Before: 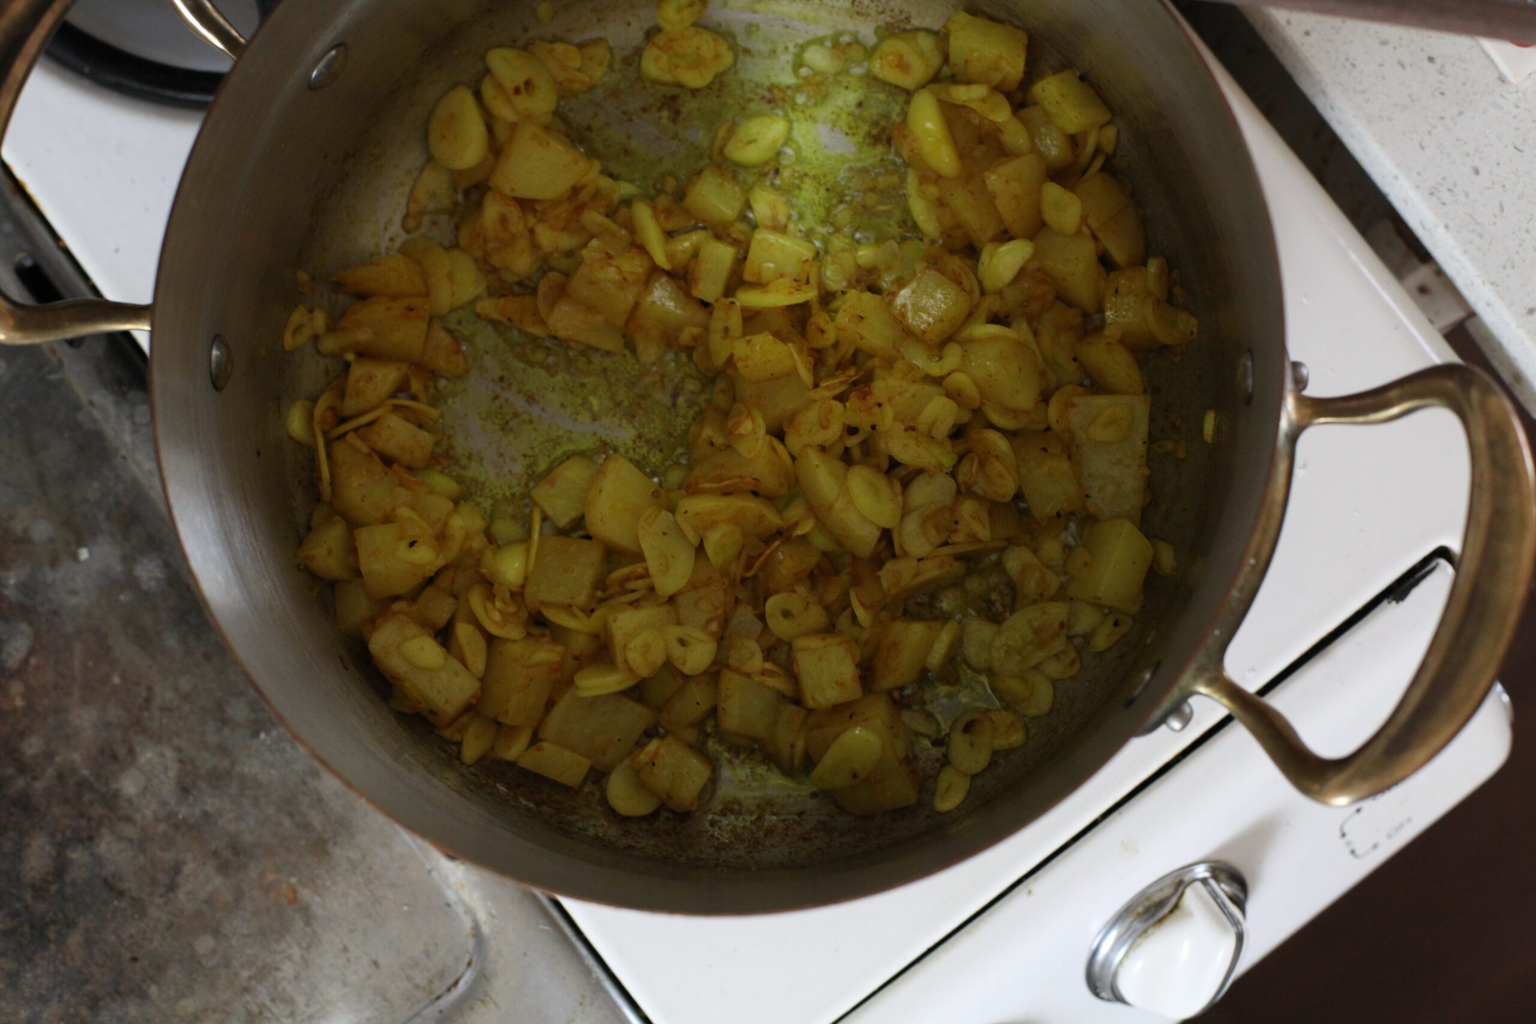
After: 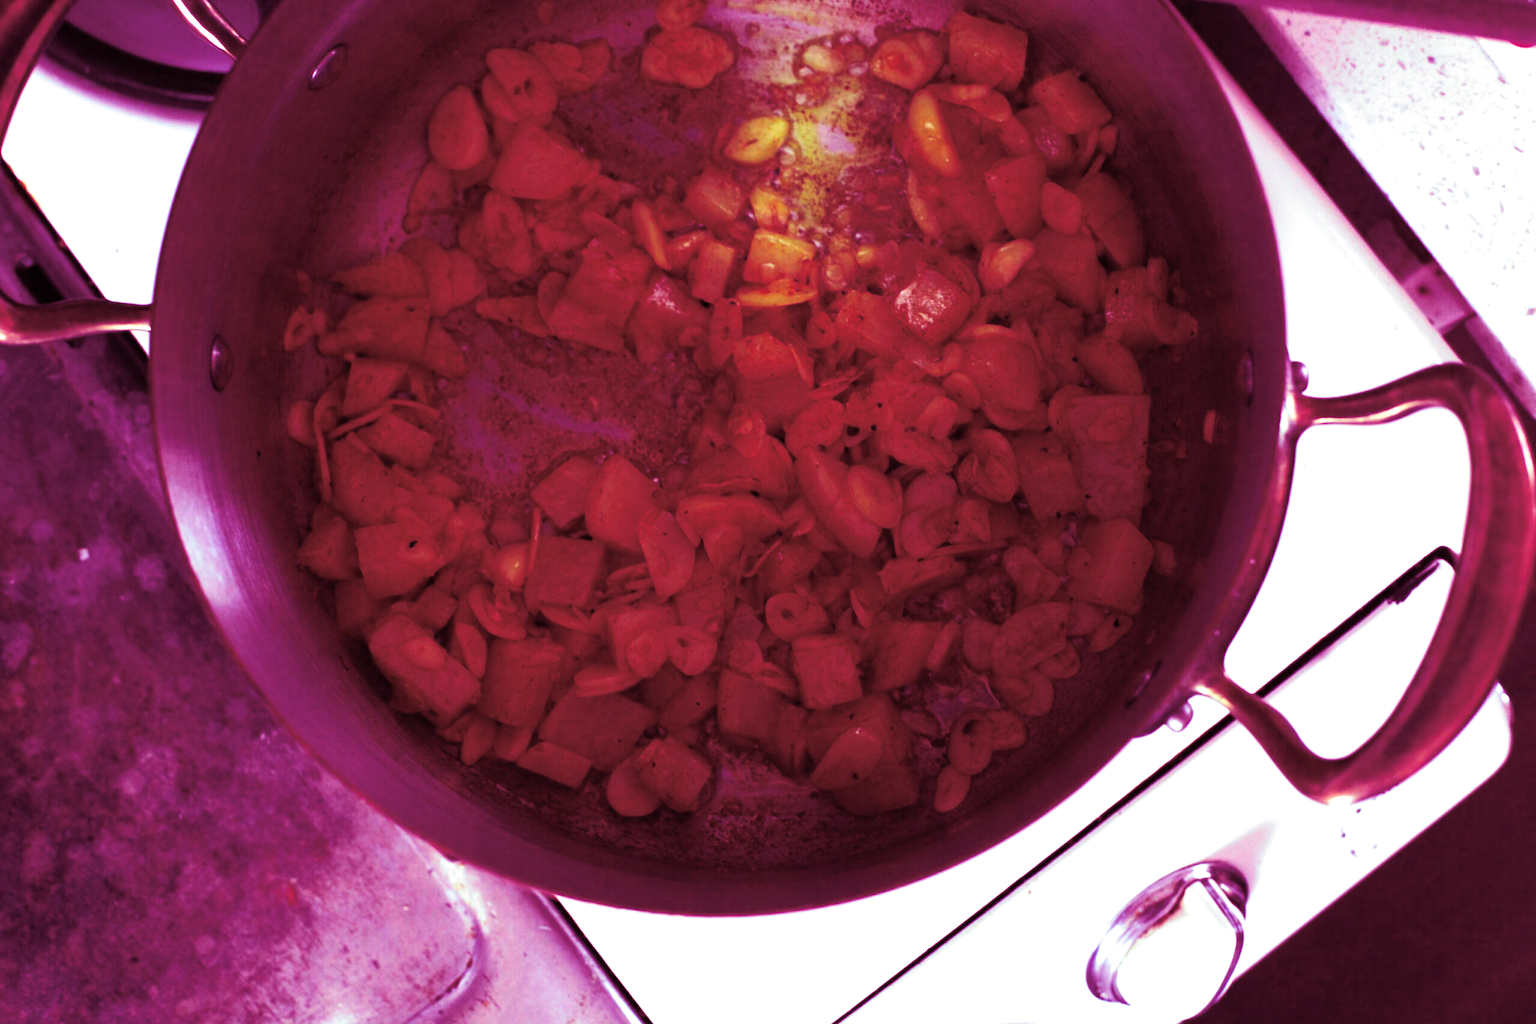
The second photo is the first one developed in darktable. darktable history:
split-toning: highlights › hue 180°
contrast brightness saturation: contrast 0.07, brightness 0.08, saturation 0.18
color balance: mode lift, gamma, gain (sRGB), lift [1, 1, 0.101, 1]
exposure: exposure 0.95 EV, compensate highlight preservation false
